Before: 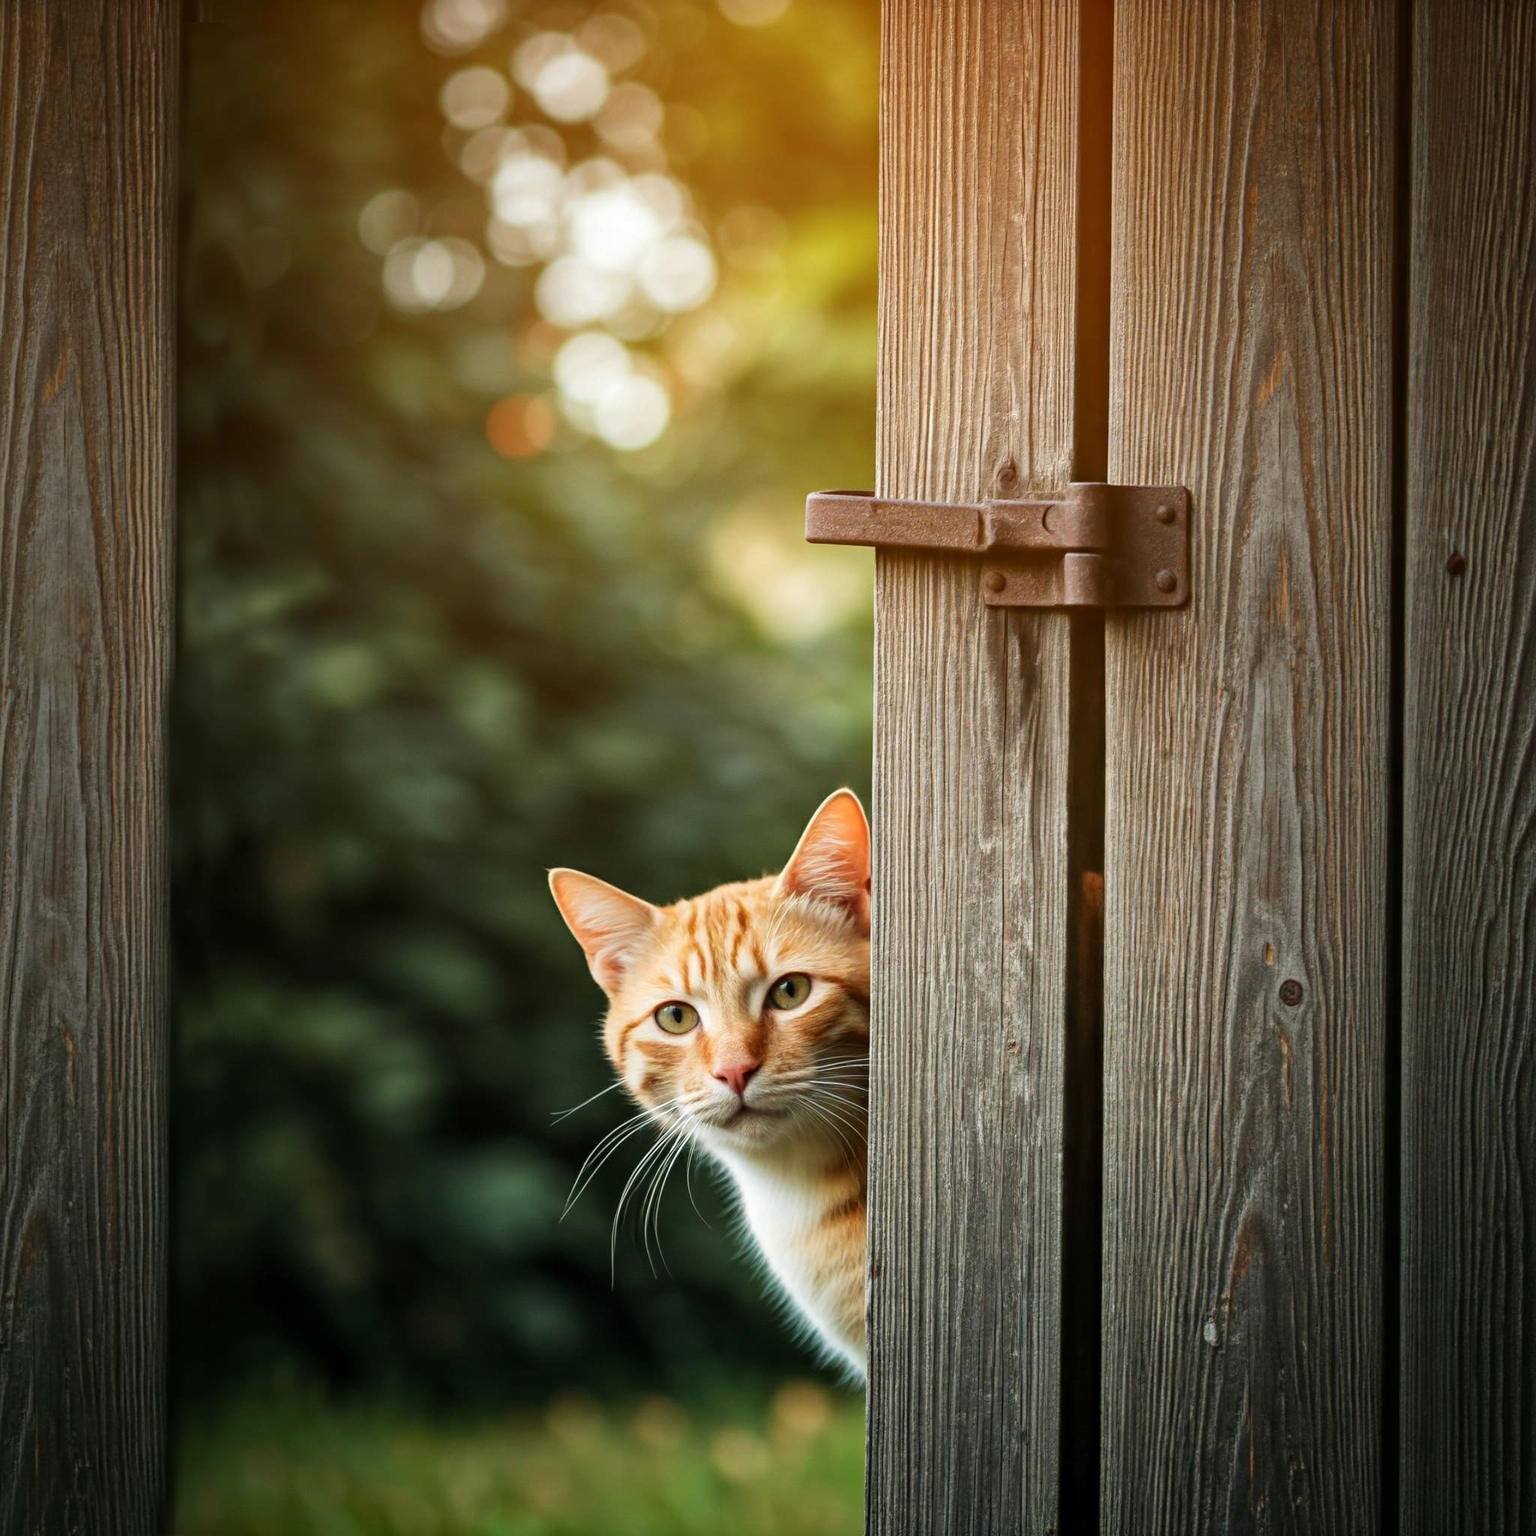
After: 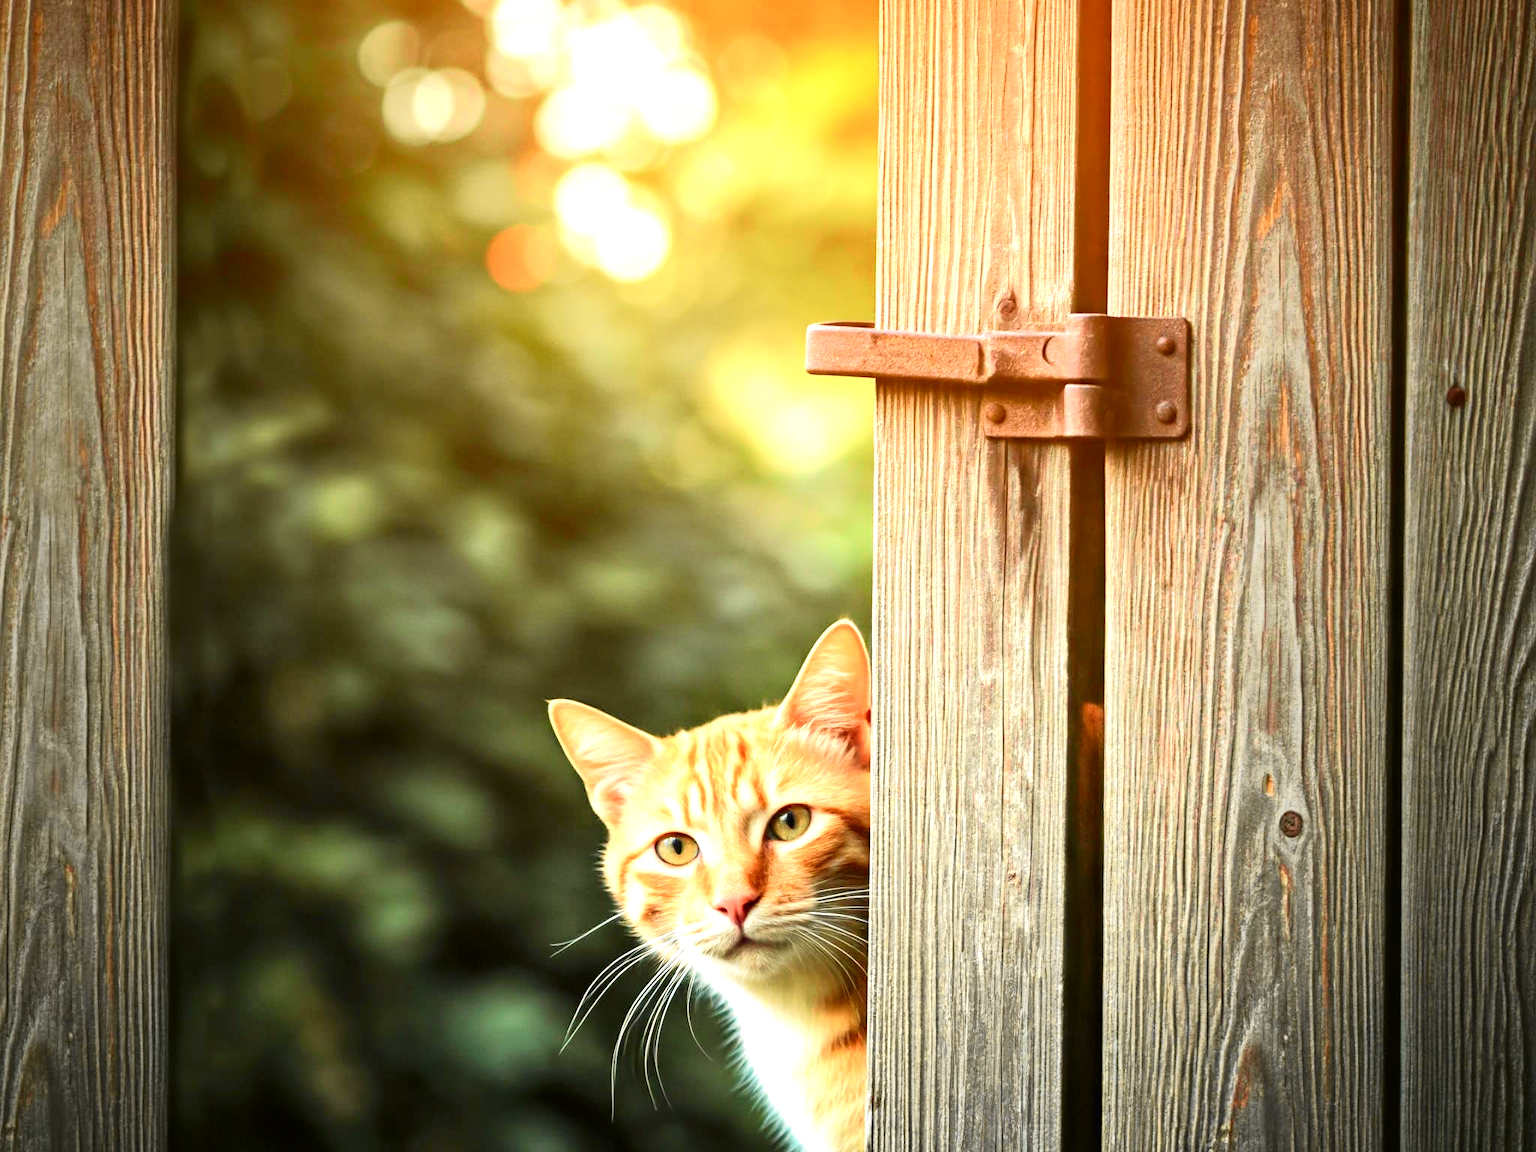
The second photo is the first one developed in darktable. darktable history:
crop: top 11.015%, bottom 13.964%
tone curve: curves: ch0 [(0, 0.006) (0.037, 0.022) (0.123, 0.105) (0.19, 0.173) (0.277, 0.279) (0.474, 0.517) (0.597, 0.662) (0.687, 0.774) (0.855, 0.891) (1, 0.982)]; ch1 [(0, 0) (0.243, 0.245) (0.422, 0.415) (0.493, 0.498) (0.508, 0.503) (0.531, 0.55) (0.551, 0.582) (0.626, 0.672) (0.694, 0.732) (1, 1)]; ch2 [(0, 0) (0.249, 0.216) (0.356, 0.329) (0.424, 0.442) (0.476, 0.477) (0.498, 0.503) (0.517, 0.524) (0.532, 0.547) (0.562, 0.592) (0.614, 0.657) (0.706, 0.748) (0.808, 0.809) (0.991, 0.968)], color space Lab, independent channels, preserve colors none
tone equalizer: edges refinement/feathering 500, mask exposure compensation -1.57 EV, preserve details guided filter
exposure: black level correction 0, exposure 1.2 EV, compensate highlight preservation false
